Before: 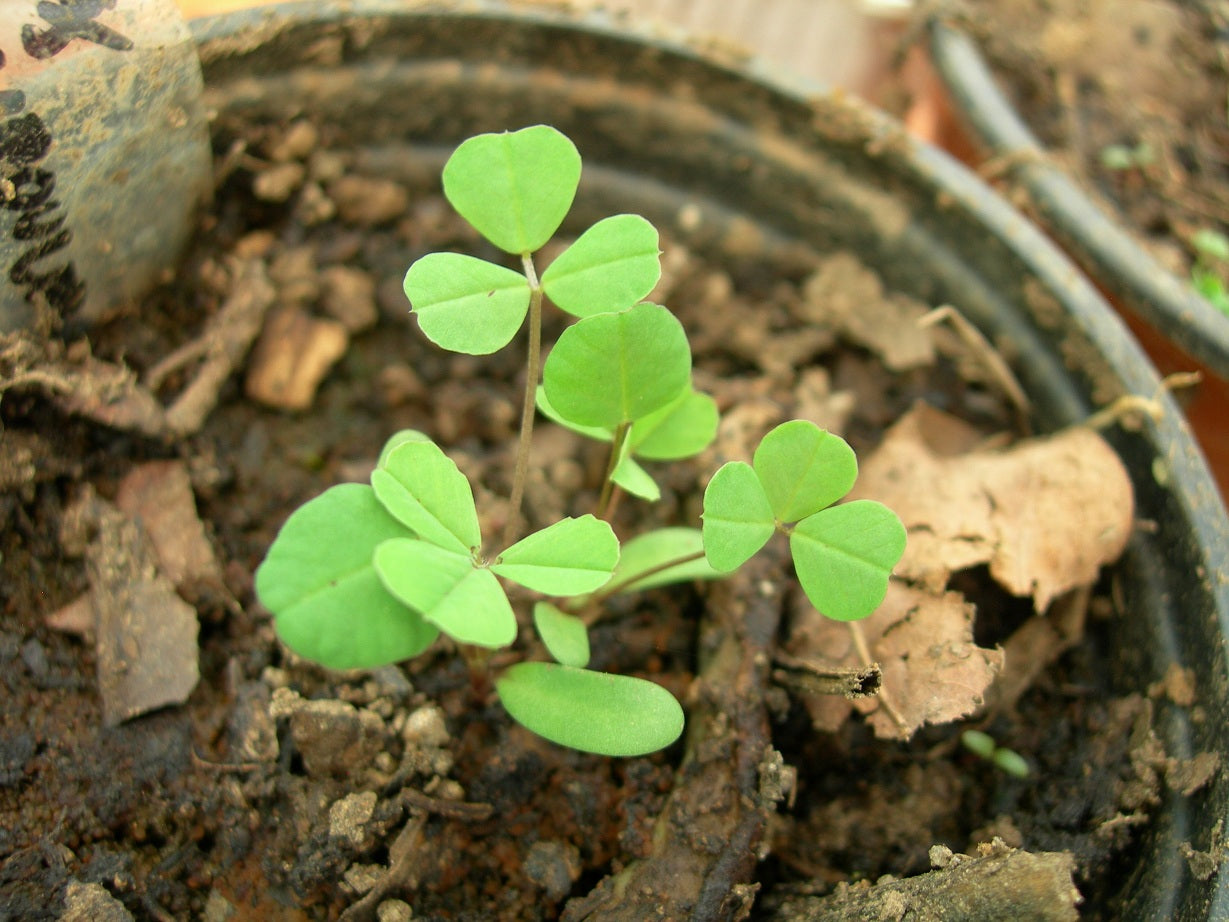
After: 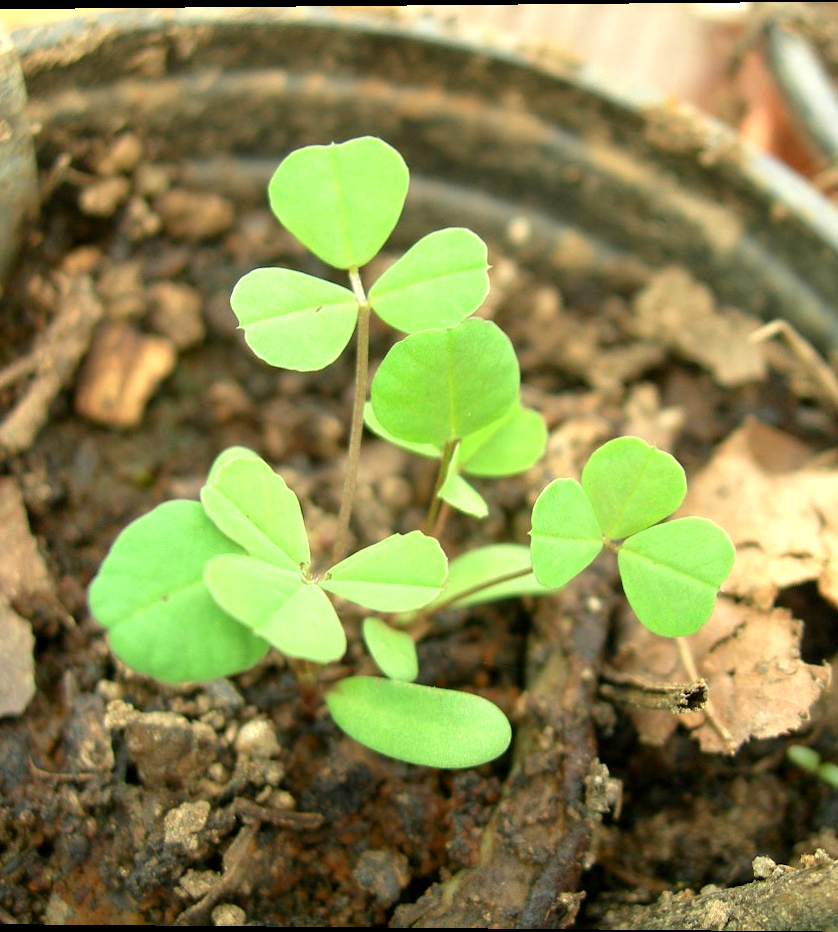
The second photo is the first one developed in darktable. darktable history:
crop and rotate: left 14.292%, right 19.041%
contrast brightness saturation: contrast 0.05
exposure: black level correction 0.001, exposure 0.5 EV, compensate exposure bias true, compensate highlight preservation false
rotate and perspective: lens shift (vertical) 0.048, lens shift (horizontal) -0.024, automatic cropping off
